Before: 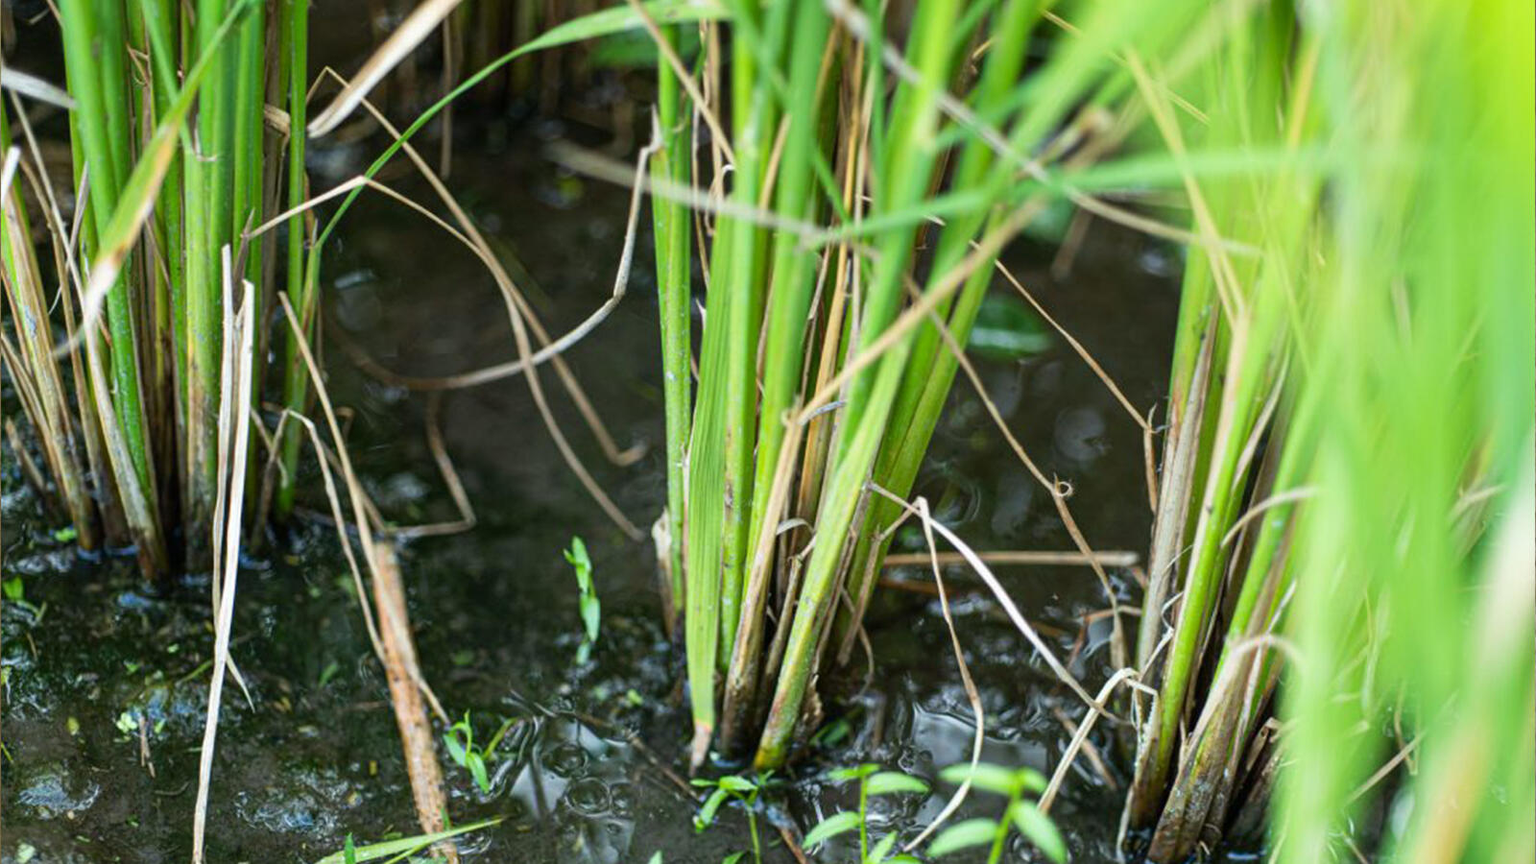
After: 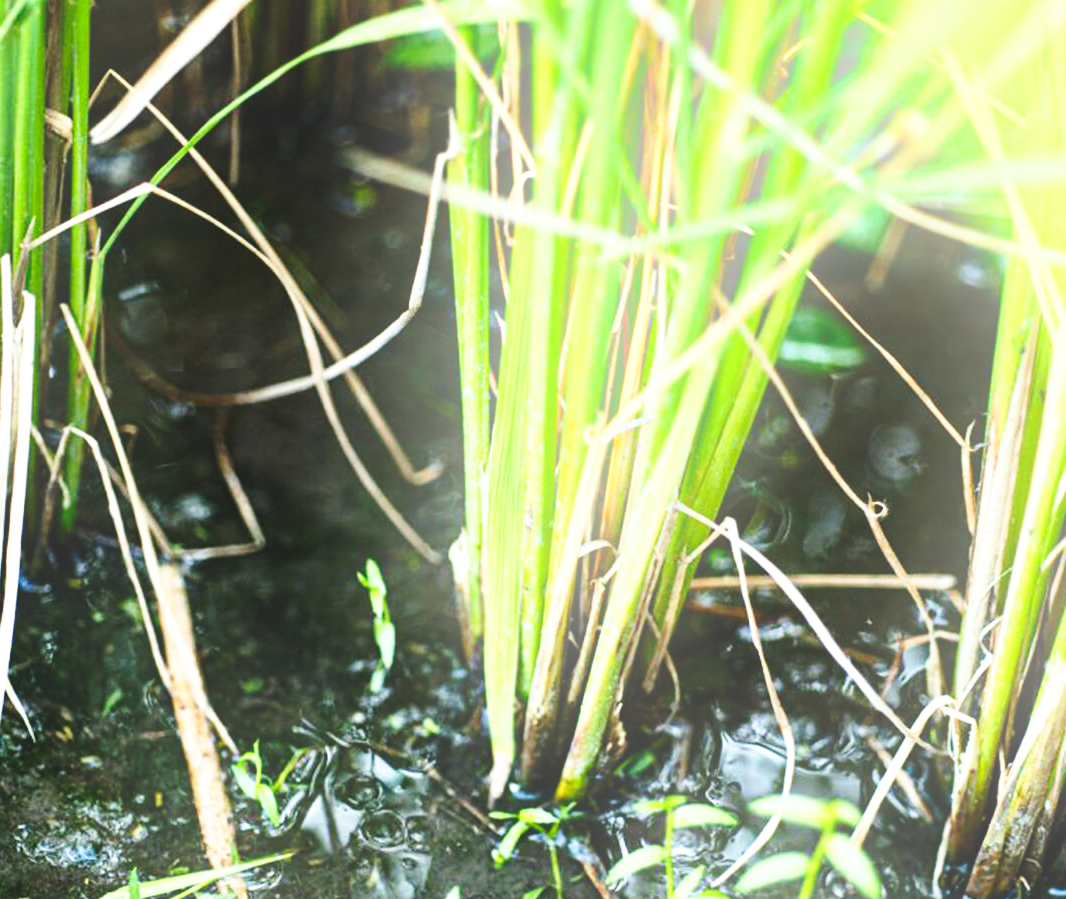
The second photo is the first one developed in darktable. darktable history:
crop and rotate: left 14.436%, right 18.898%
base curve: curves: ch0 [(0, 0) (0.028, 0.03) (0.121, 0.232) (0.46, 0.748) (0.859, 0.968) (1, 1)], preserve colors none
tone equalizer: -8 EV -0.75 EV, -7 EV -0.7 EV, -6 EV -0.6 EV, -5 EV -0.4 EV, -3 EV 0.4 EV, -2 EV 0.6 EV, -1 EV 0.7 EV, +0 EV 0.75 EV, edges refinement/feathering 500, mask exposure compensation -1.57 EV, preserve details no
bloom: on, module defaults
